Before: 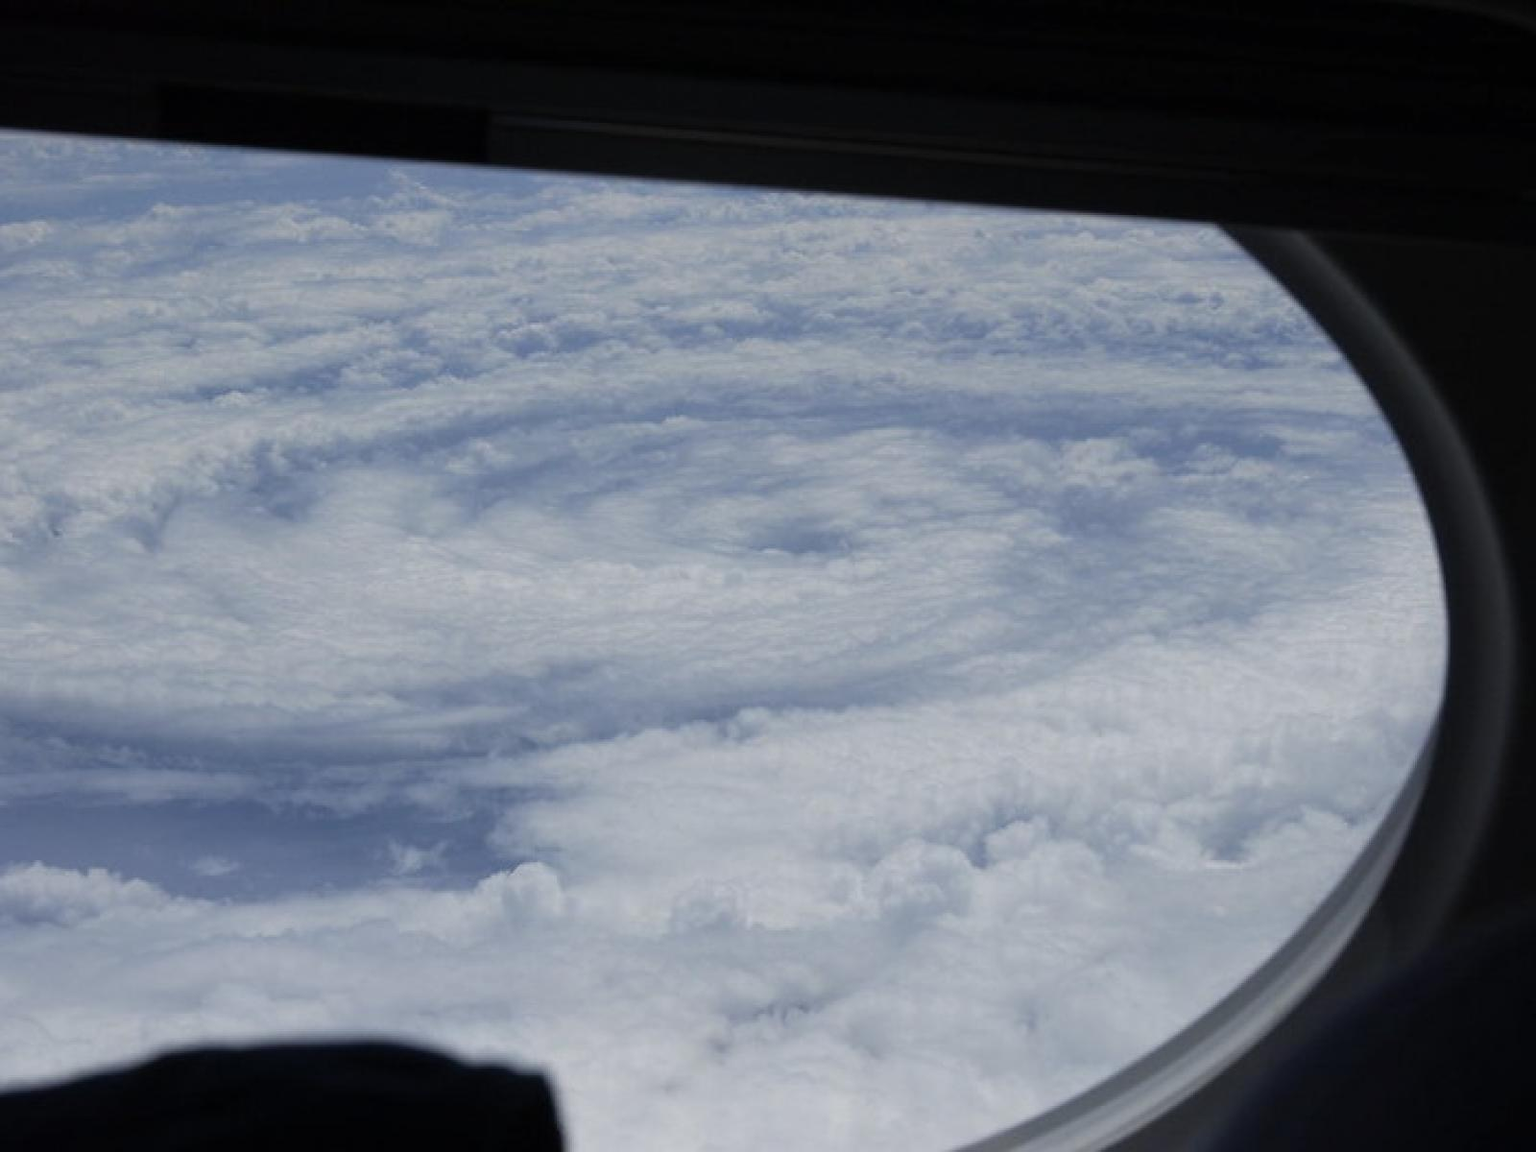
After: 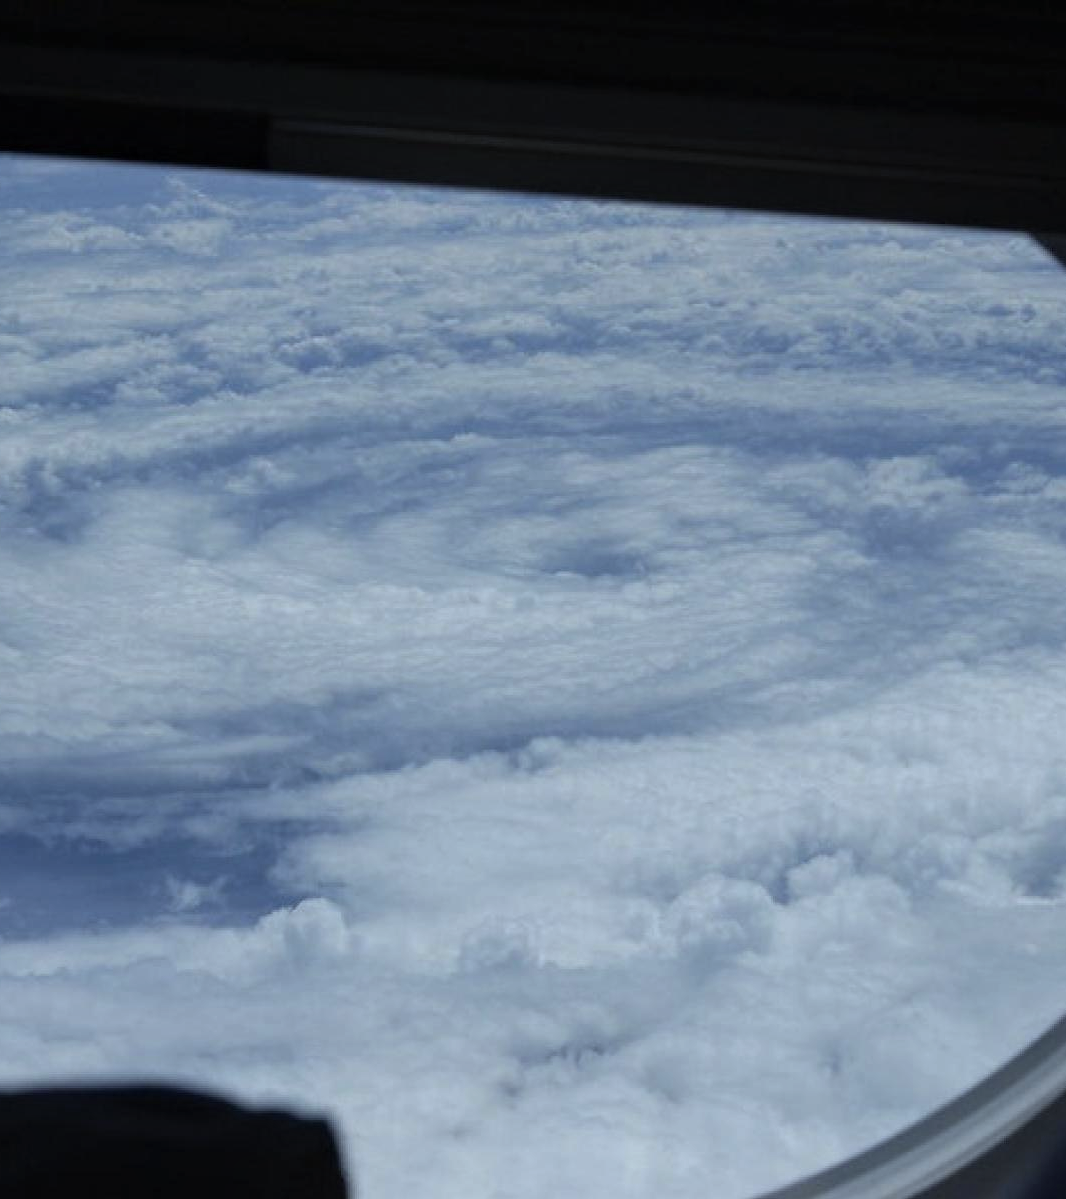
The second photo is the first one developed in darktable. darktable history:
white balance: red 0.925, blue 1.046
crop and rotate: left 15.055%, right 18.278%
local contrast: on, module defaults
